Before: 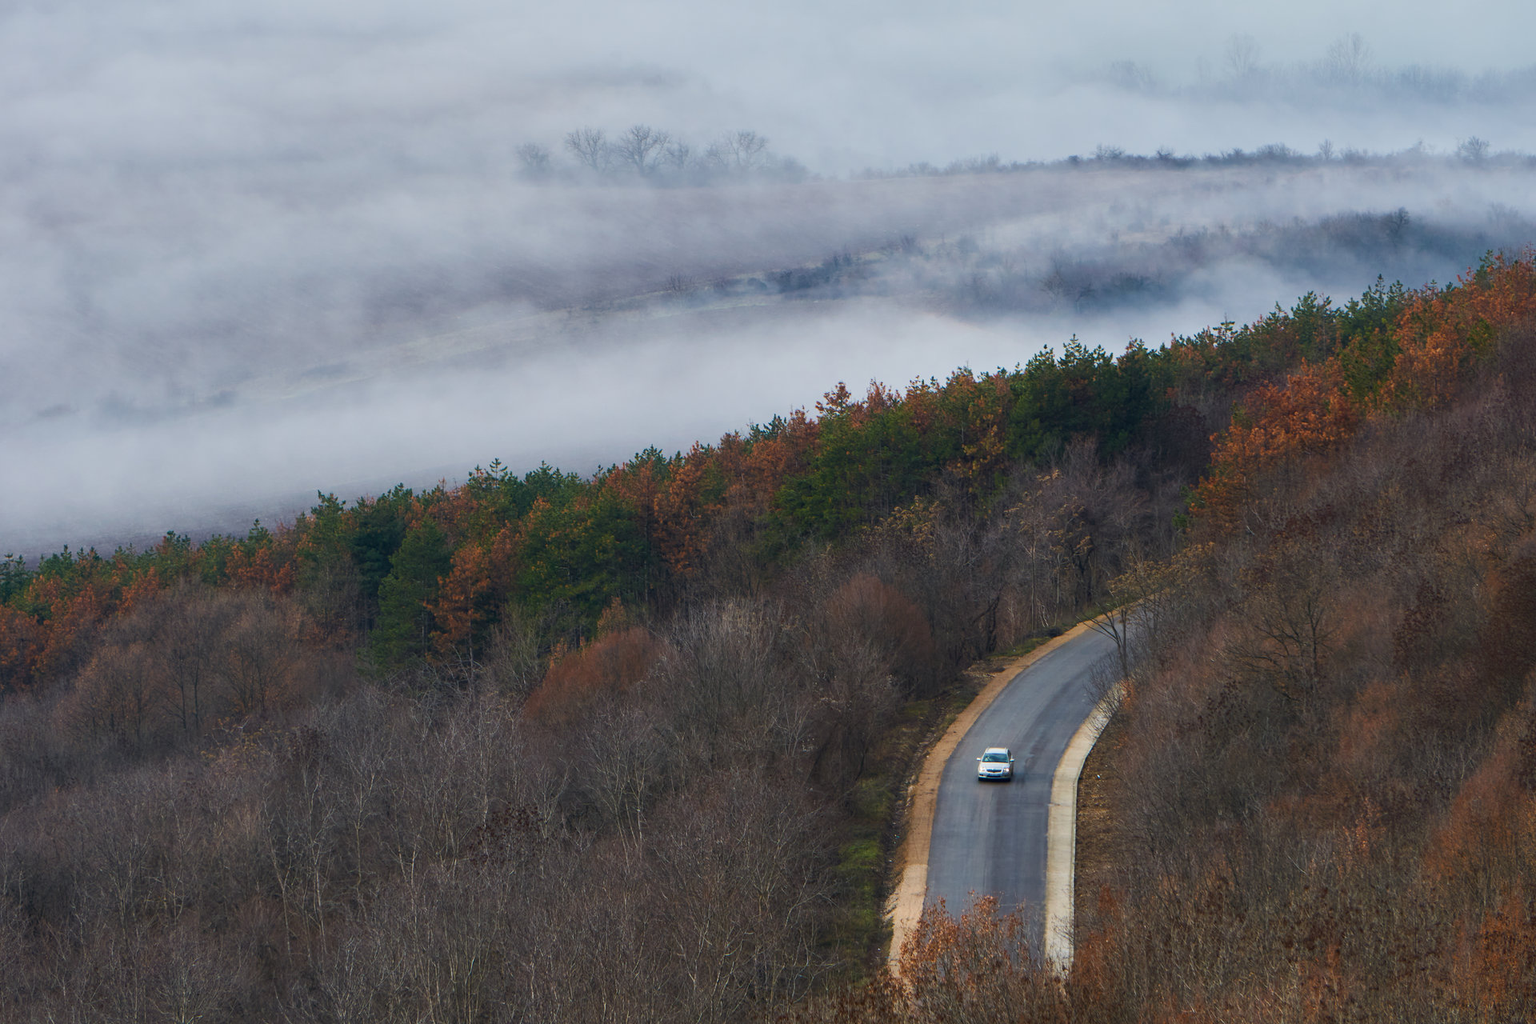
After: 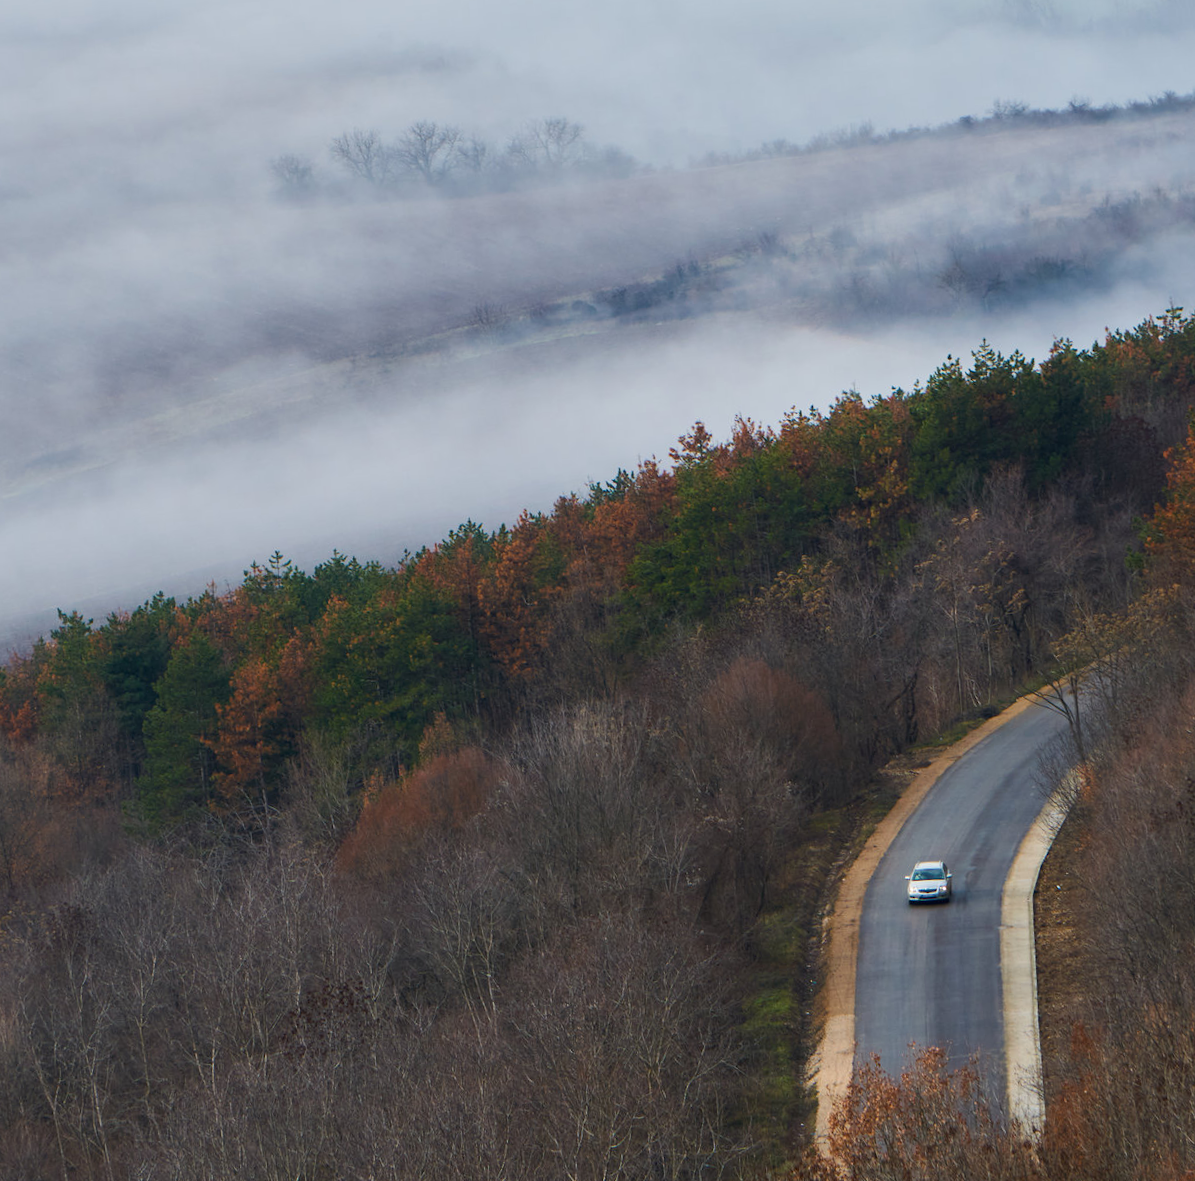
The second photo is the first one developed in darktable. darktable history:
crop and rotate: left 15.546%, right 17.787%
rotate and perspective: rotation -4.57°, crop left 0.054, crop right 0.944, crop top 0.087, crop bottom 0.914
